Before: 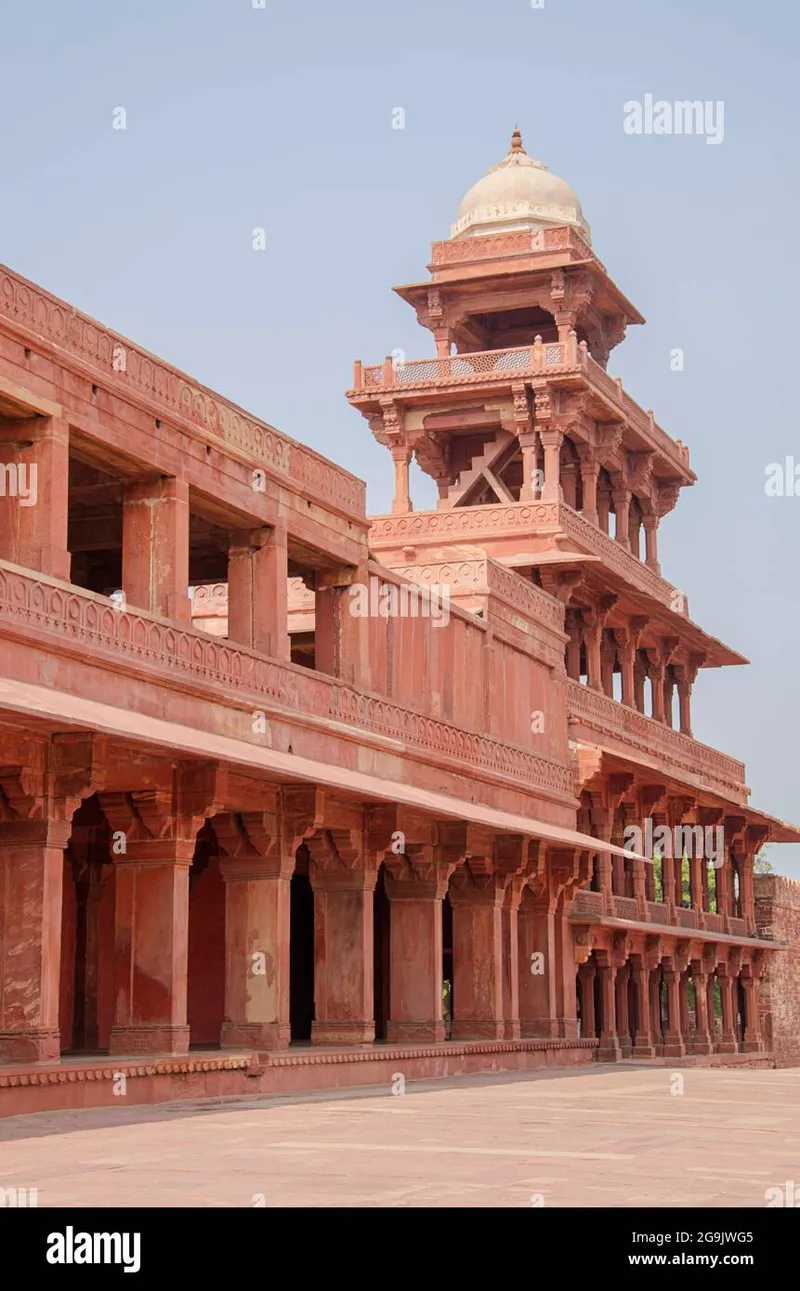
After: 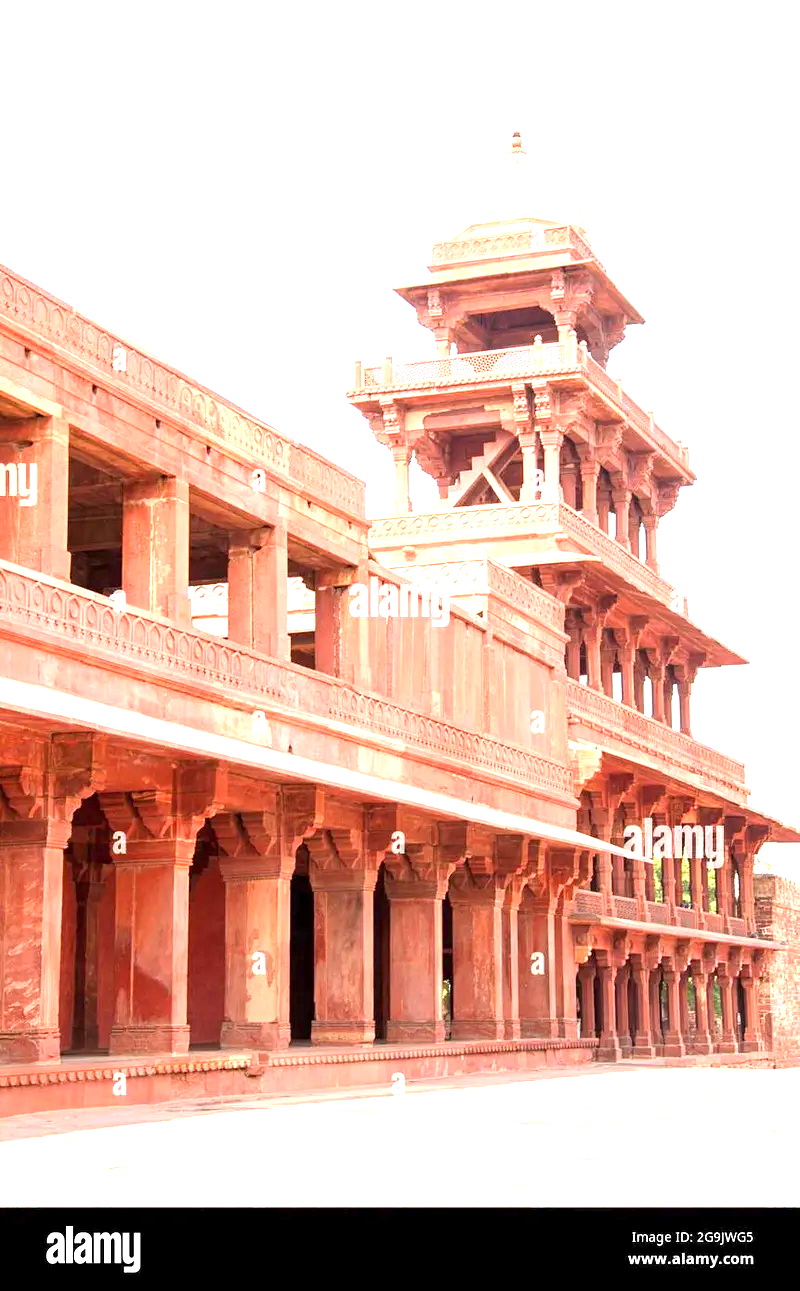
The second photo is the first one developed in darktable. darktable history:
local contrast: mode bilateral grid, contrast 100, coarseness 100, detail 91%, midtone range 0.2
exposure: black level correction 0.001, exposure 1.646 EV, compensate exposure bias true, compensate highlight preservation false
